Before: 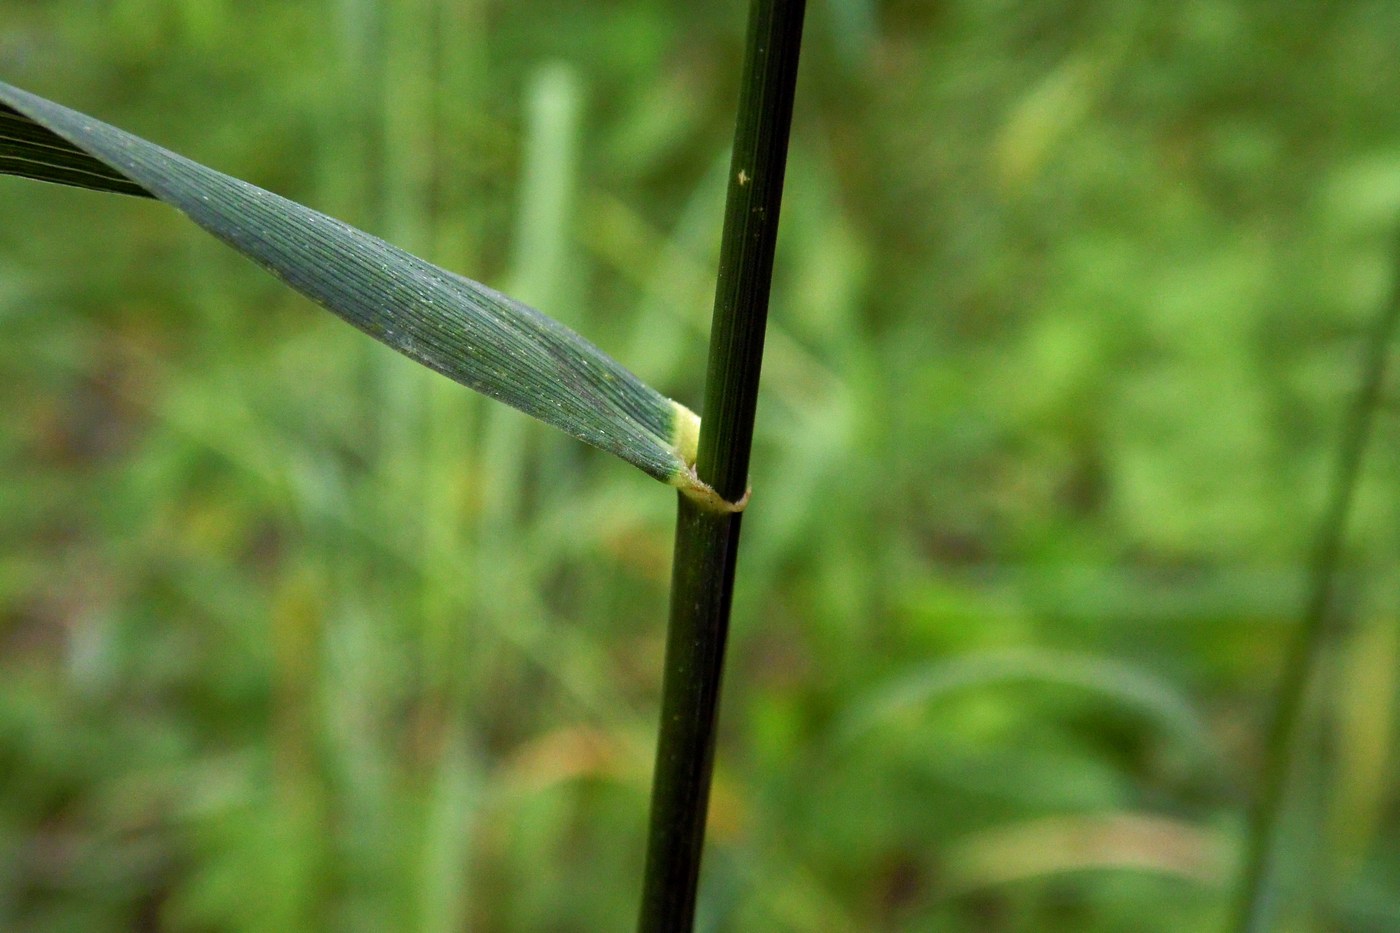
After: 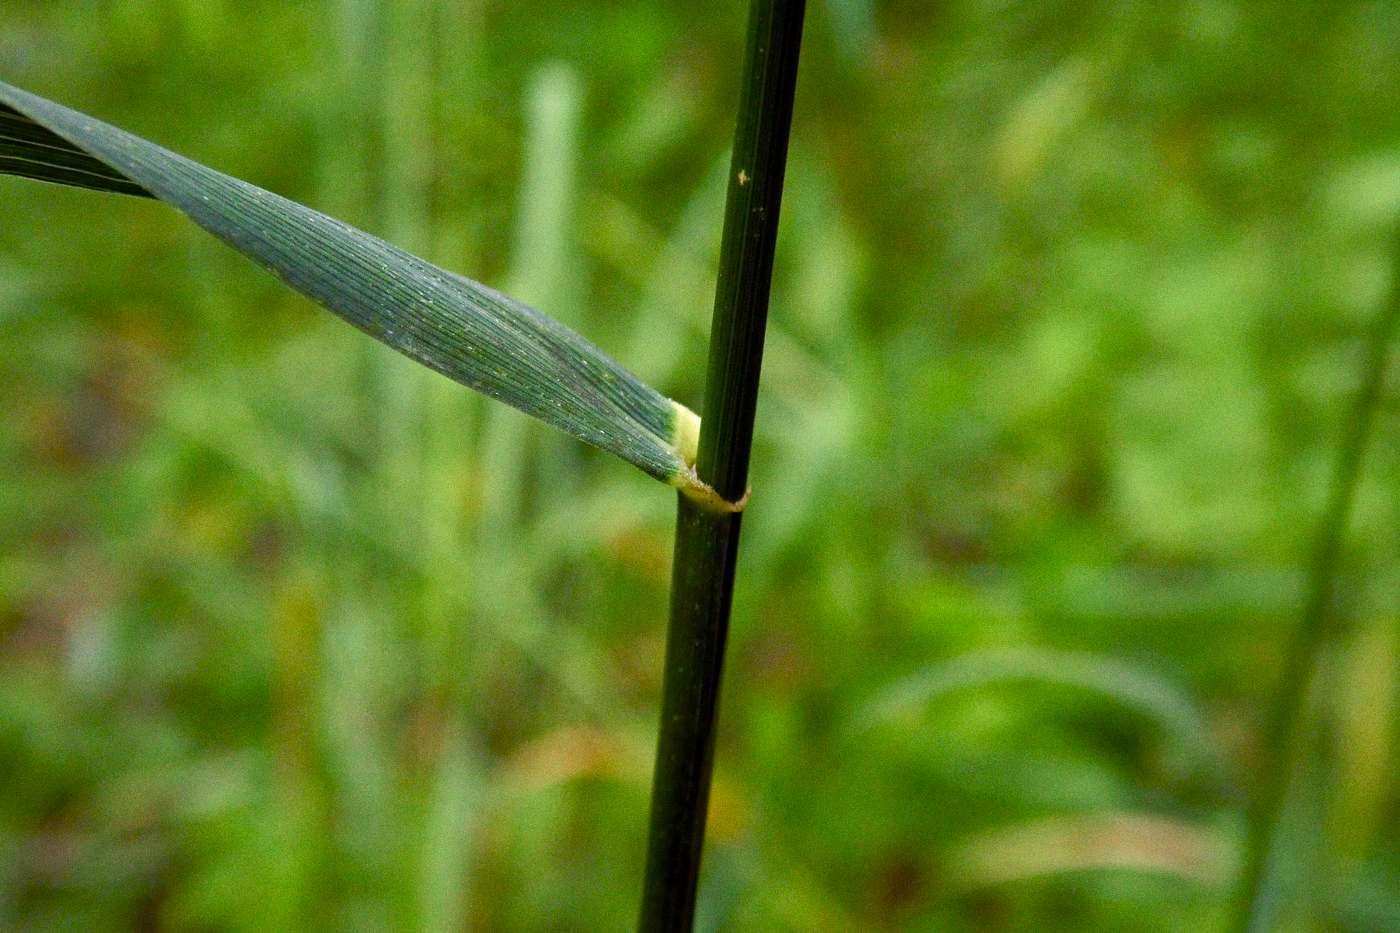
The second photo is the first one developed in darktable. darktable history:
shadows and highlights: shadows 32, highlights -32, soften with gaussian
color balance rgb: perceptual saturation grading › global saturation 20%, perceptual saturation grading › highlights -25%, perceptual saturation grading › shadows 25%
grain: on, module defaults
white balance: red 1.009, blue 0.985
